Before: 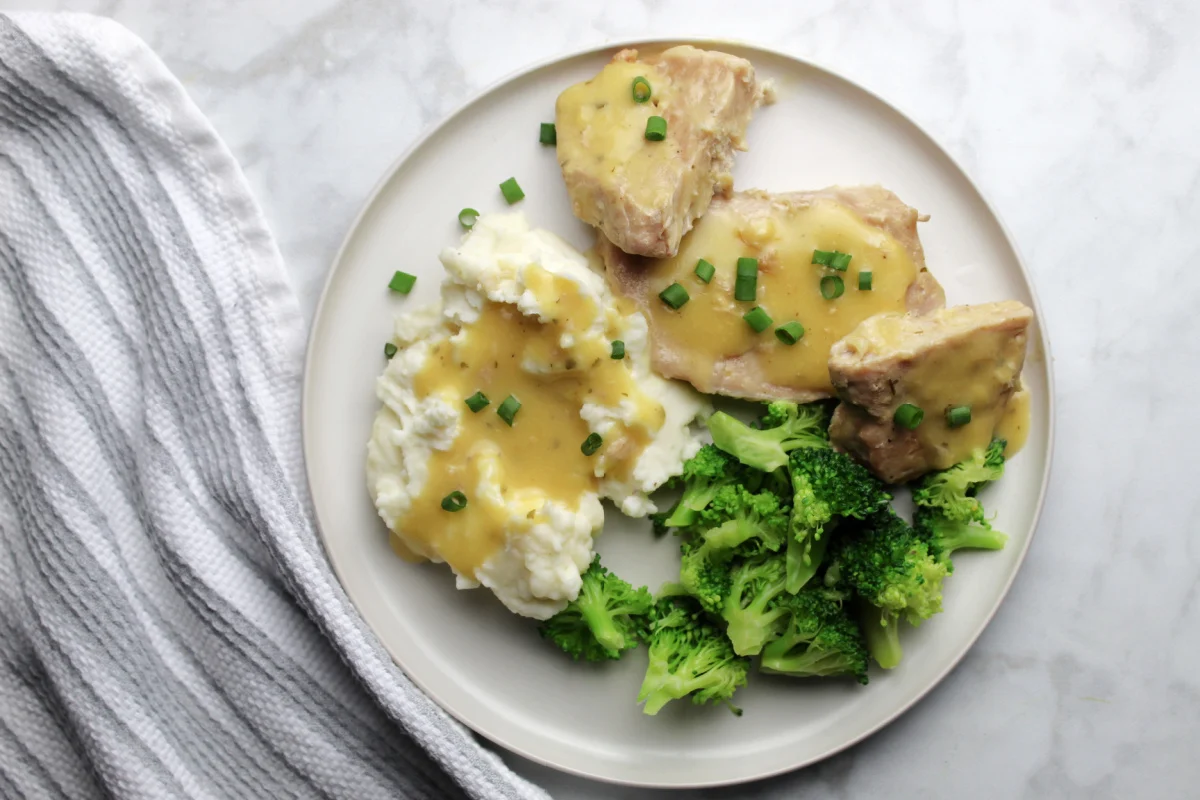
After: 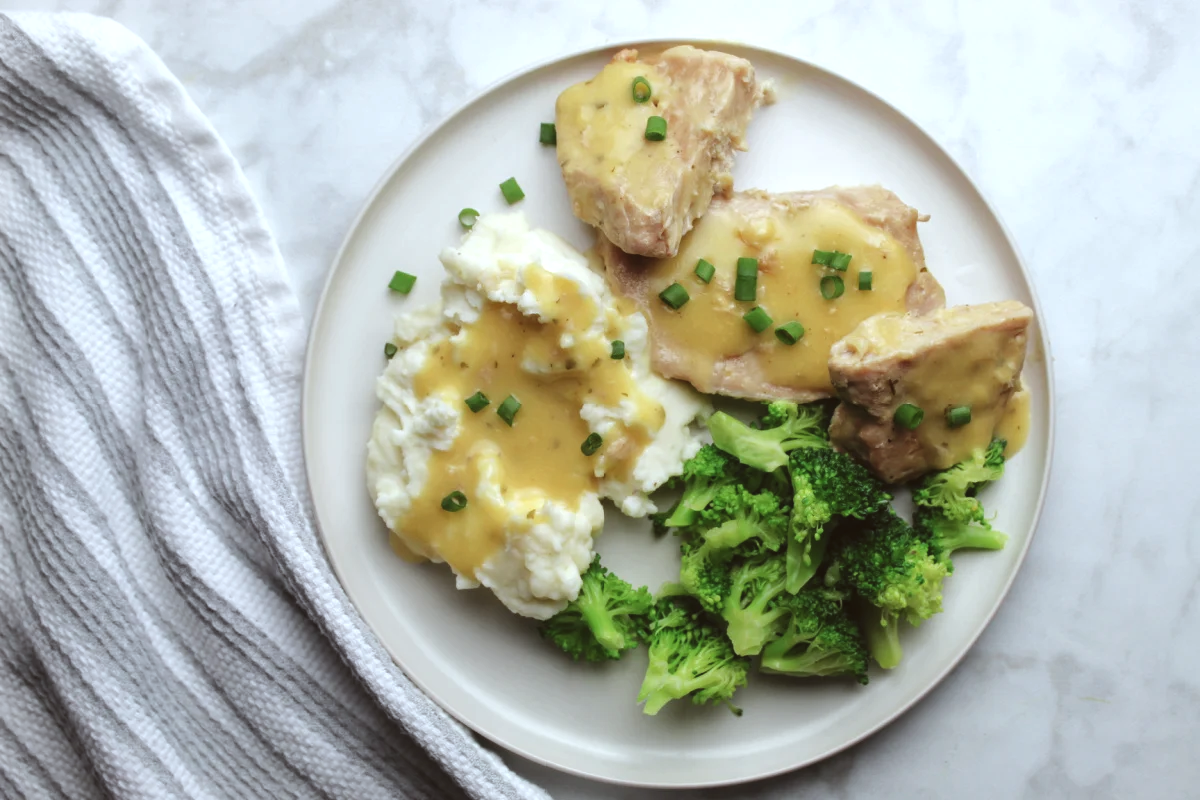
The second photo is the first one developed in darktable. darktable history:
exposure: black level correction -0.008, exposure 0.067 EV, compensate highlight preservation false
color correction: highlights a* -3.28, highlights b* -6.24, shadows a* 3.1, shadows b* 5.19
local contrast: highlights 100%, shadows 100%, detail 120%, midtone range 0.2
